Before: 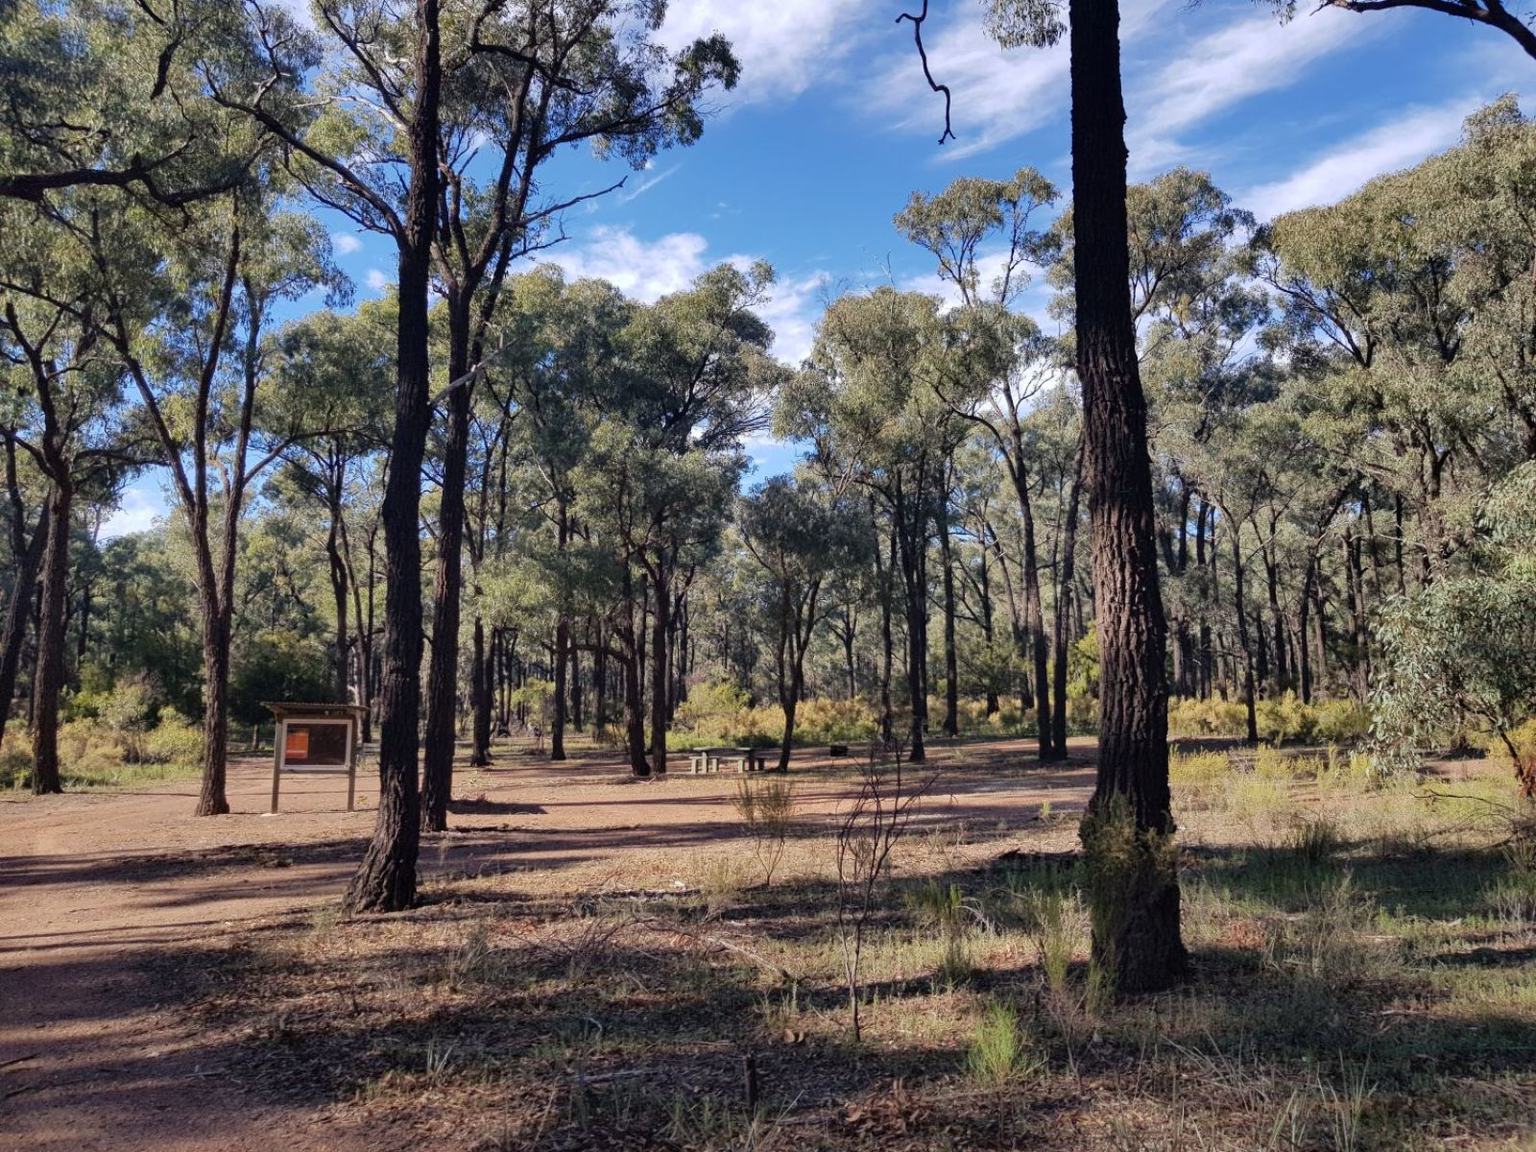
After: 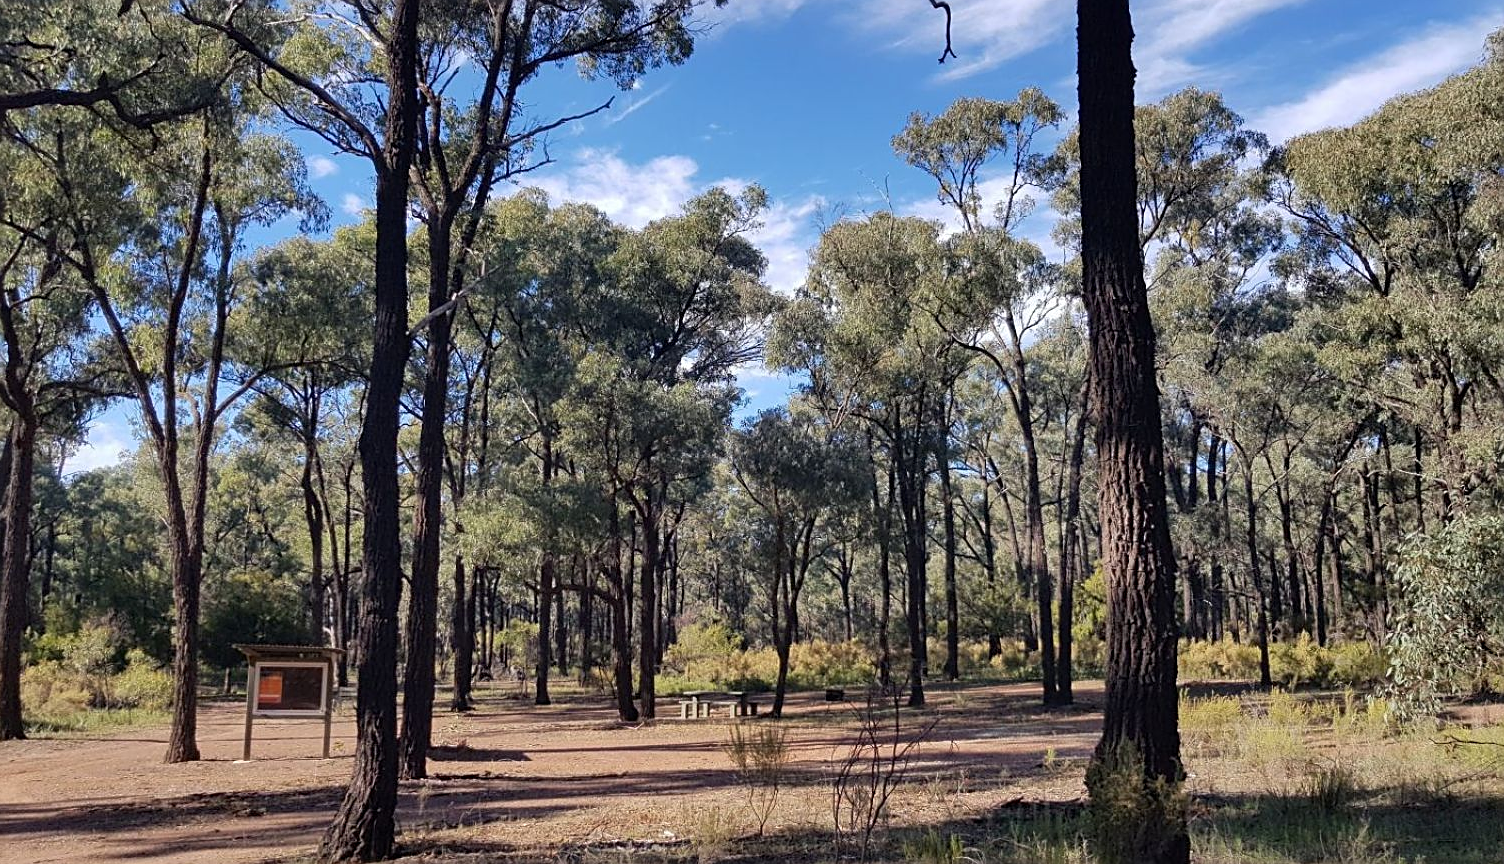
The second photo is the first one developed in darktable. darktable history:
crop: left 2.45%, top 7.275%, right 3.437%, bottom 20.206%
sharpen: on, module defaults
